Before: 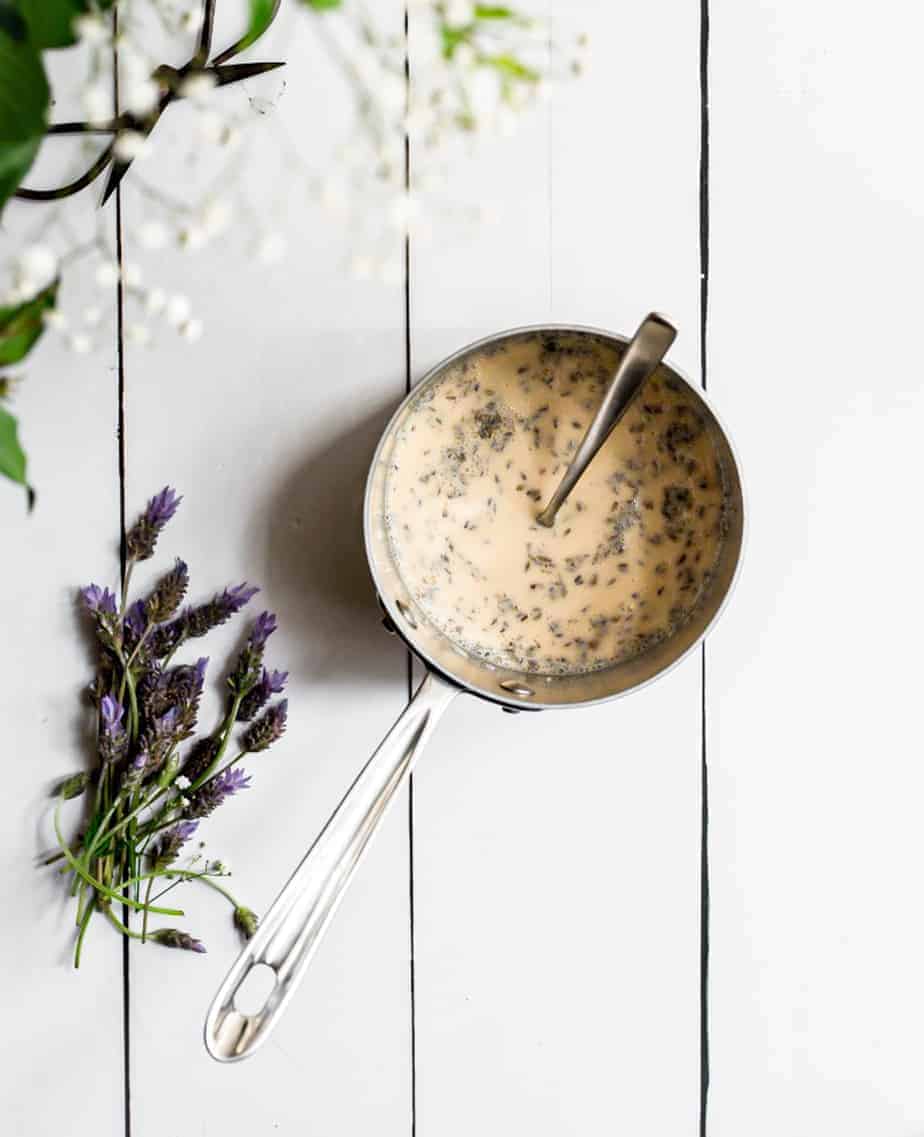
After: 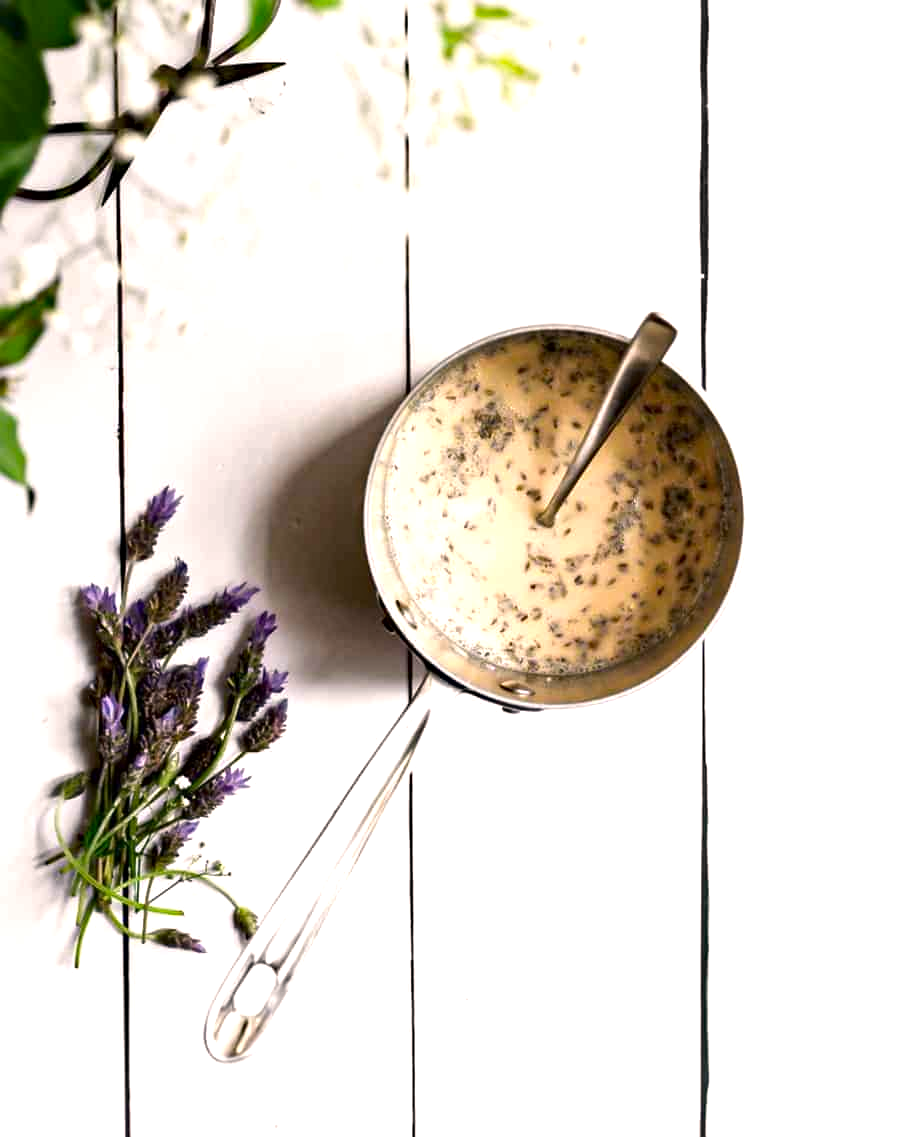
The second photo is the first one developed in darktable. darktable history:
contrast brightness saturation: brightness -0.095
color correction: highlights a* 5.83, highlights b* 4.68
exposure: black level correction 0, exposure 0.5 EV, compensate highlight preservation false
haze removal: compatibility mode true, adaptive false
tone equalizer: edges refinement/feathering 500, mask exposure compensation -1.57 EV, preserve details no
